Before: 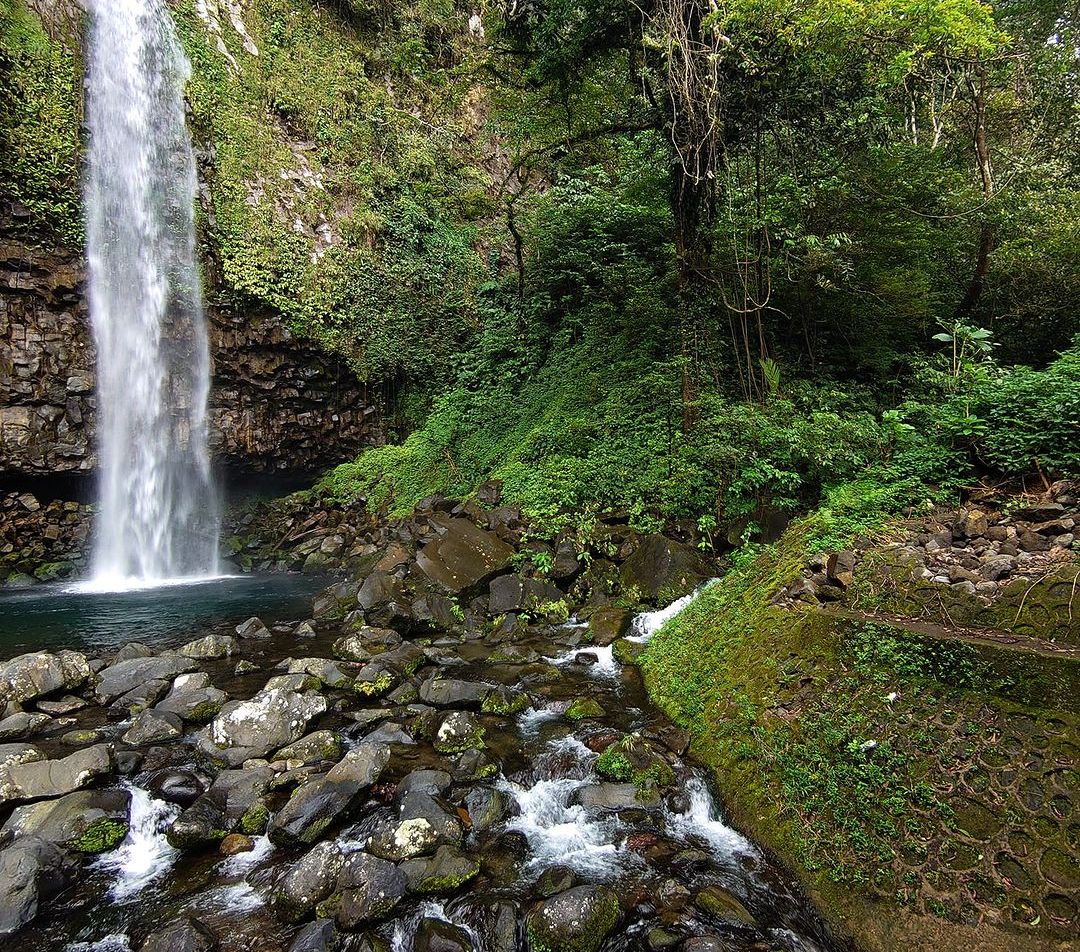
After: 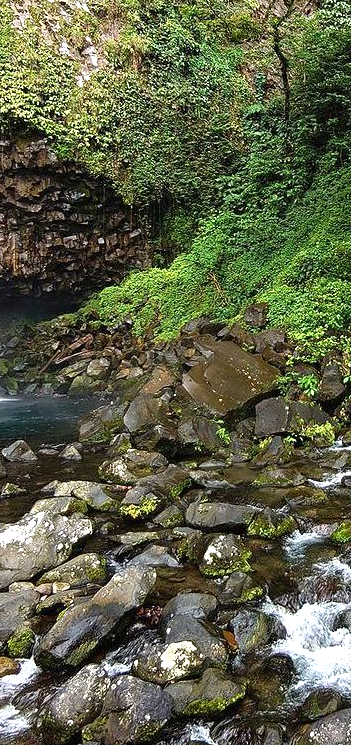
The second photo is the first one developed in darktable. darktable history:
exposure: exposure 0.606 EV, compensate highlight preservation false
crop and rotate: left 21.845%, top 18.658%, right 45.614%, bottom 2.991%
